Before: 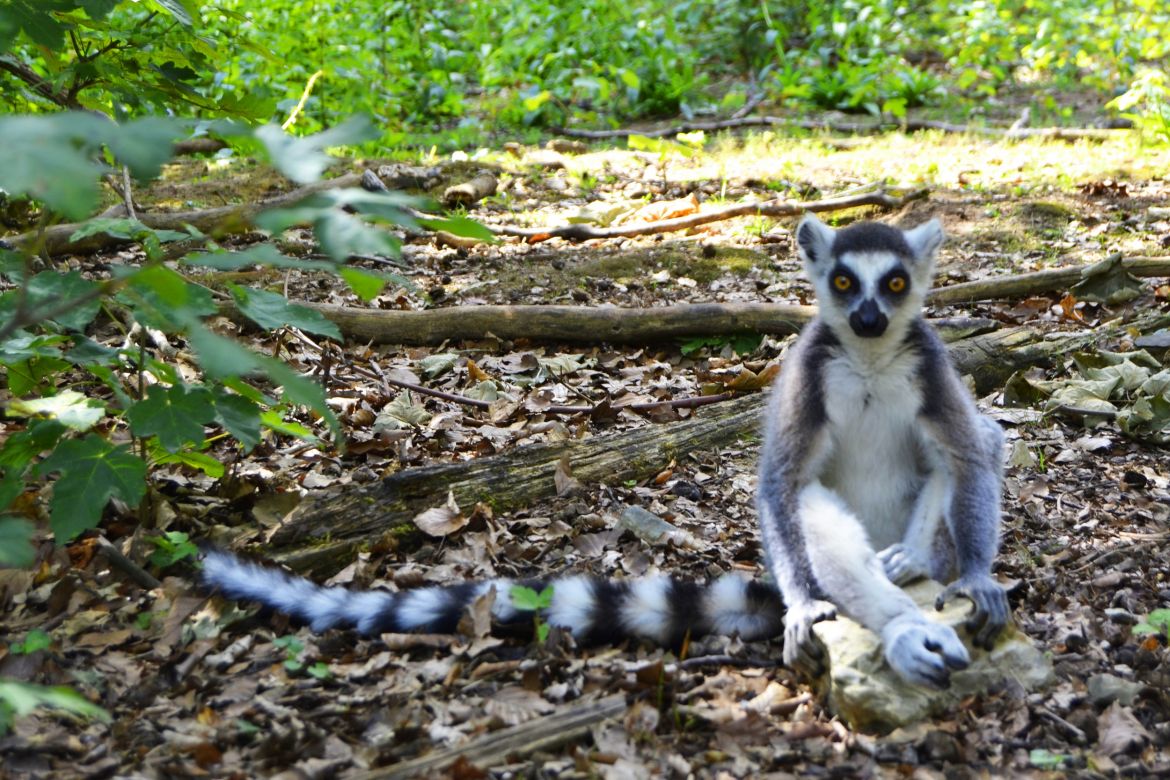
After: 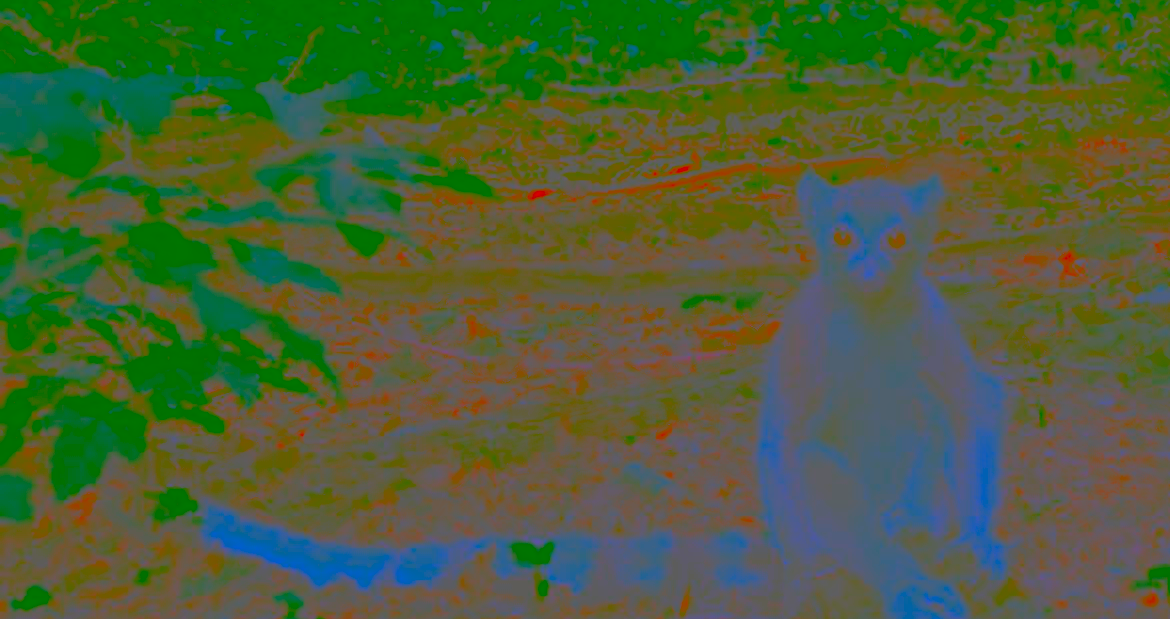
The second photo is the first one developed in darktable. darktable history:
tone equalizer: -7 EV 0.15 EV, -6 EV 0.6 EV, -5 EV 1.15 EV, -4 EV 1.33 EV, -3 EV 1.15 EV, -2 EV 0.6 EV, -1 EV 0.15 EV, mask exposure compensation -0.5 EV
contrast brightness saturation: contrast -0.99, brightness -0.17, saturation 0.75
crop and rotate: top 5.667%, bottom 14.937%
